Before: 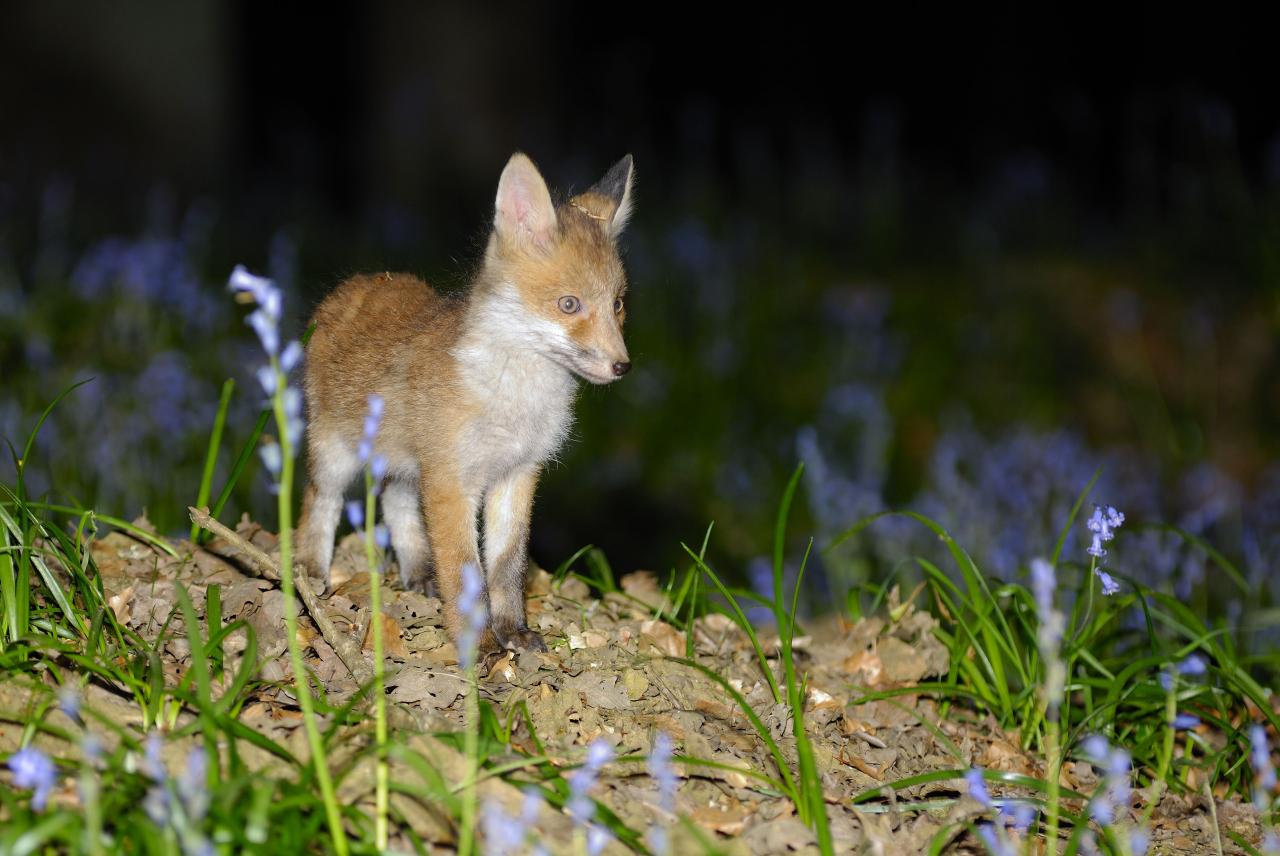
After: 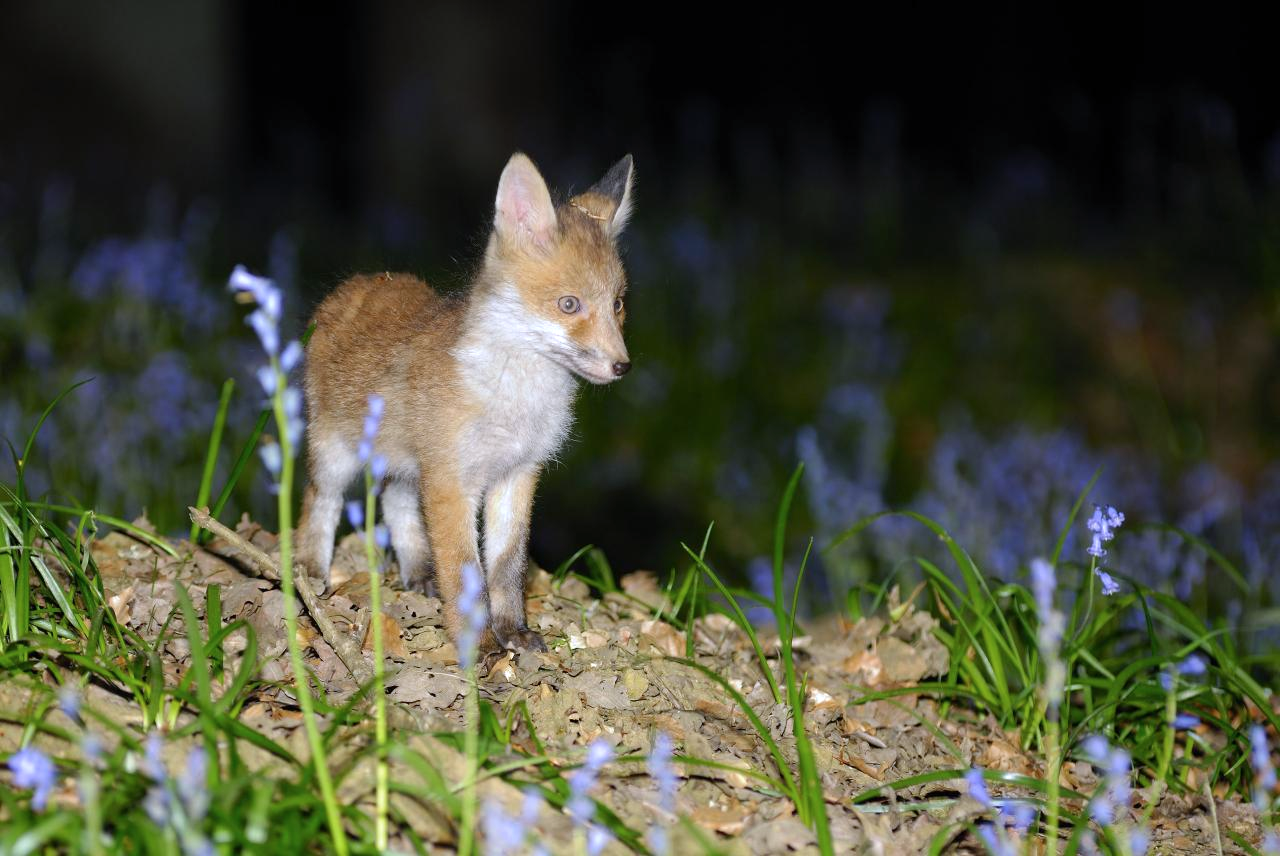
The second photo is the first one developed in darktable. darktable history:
color calibration: illuminant as shot in camera, x 0.358, y 0.373, temperature 4628.91 K
exposure: exposure 0.131 EV, compensate highlight preservation false
